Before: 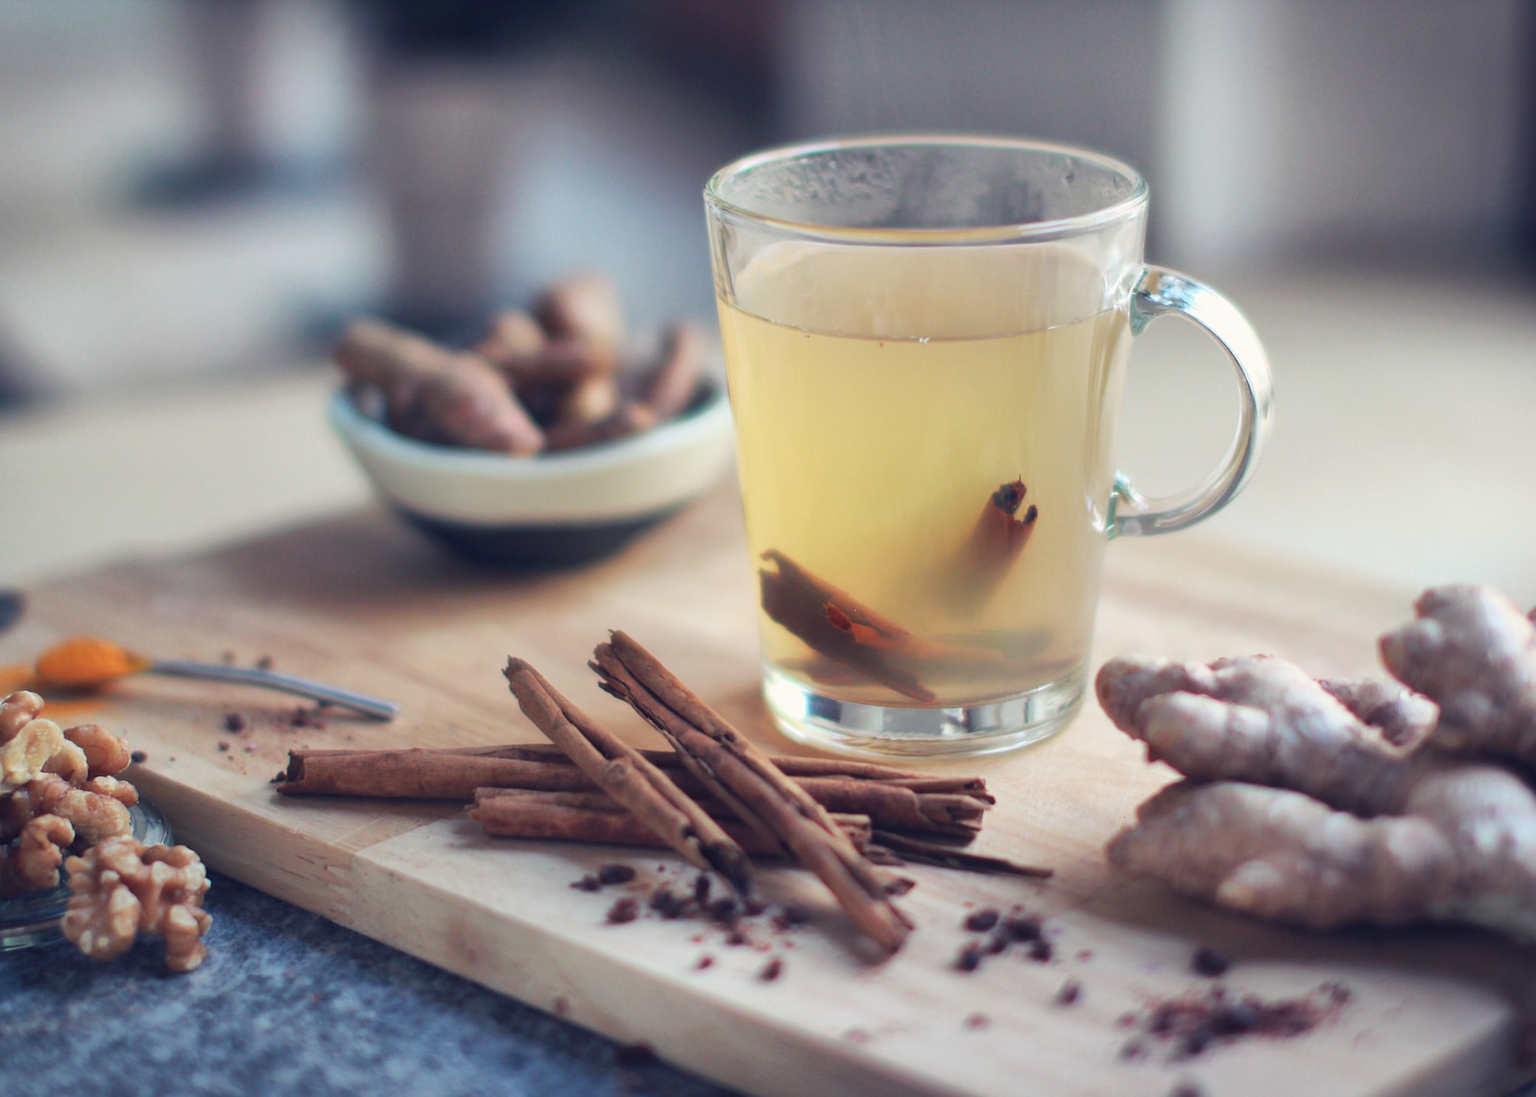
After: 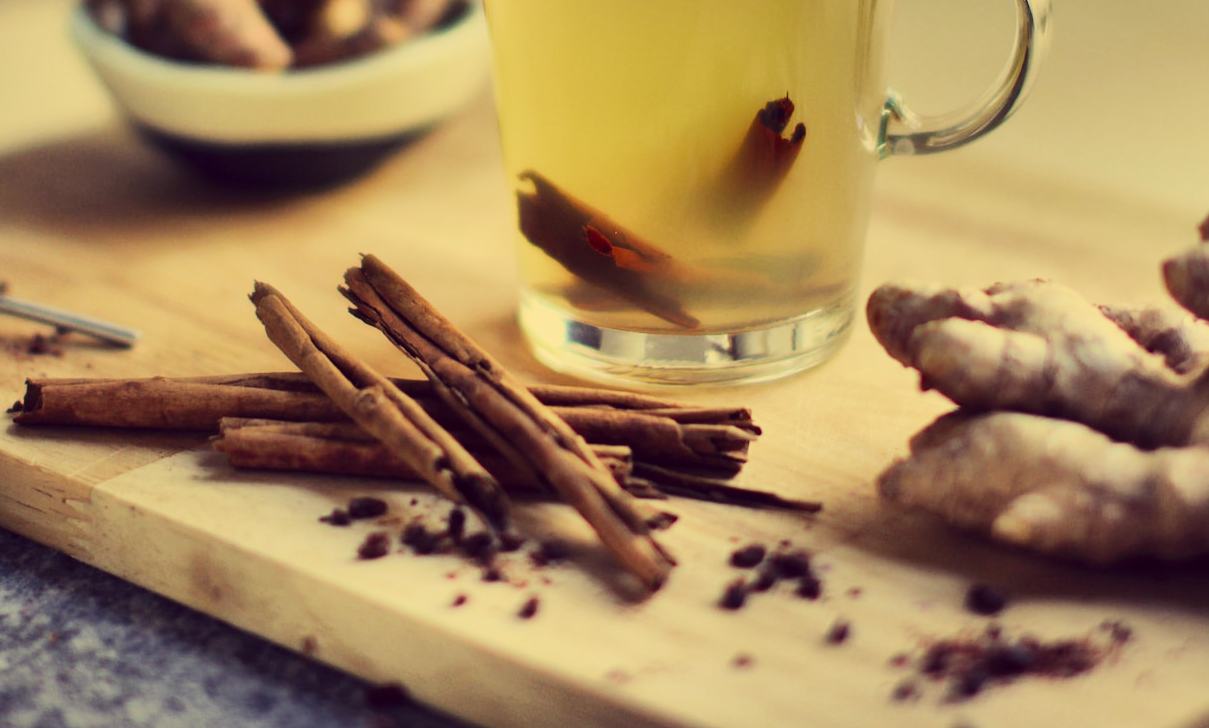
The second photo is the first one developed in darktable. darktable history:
shadows and highlights: radius 107.61, shadows 45.24, highlights -66.62, low approximation 0.01, soften with gaussian
filmic rgb: black relative exposure -7.29 EV, white relative exposure 5.05 EV, hardness 3.22, add noise in highlights 0, preserve chrominance max RGB, color science v3 (2019), use custom middle-gray values true, contrast in highlights soft
crop and rotate: left 17.198%, top 35.266%, right 7.219%, bottom 0.998%
exposure: exposure 0.201 EV, compensate highlight preservation false
contrast brightness saturation: contrast 0.281
color correction: highlights a* -0.585, highlights b* 39.53, shadows a* 9.38, shadows b* -0.153
tone equalizer: edges refinement/feathering 500, mask exposure compensation -1.57 EV, preserve details no
